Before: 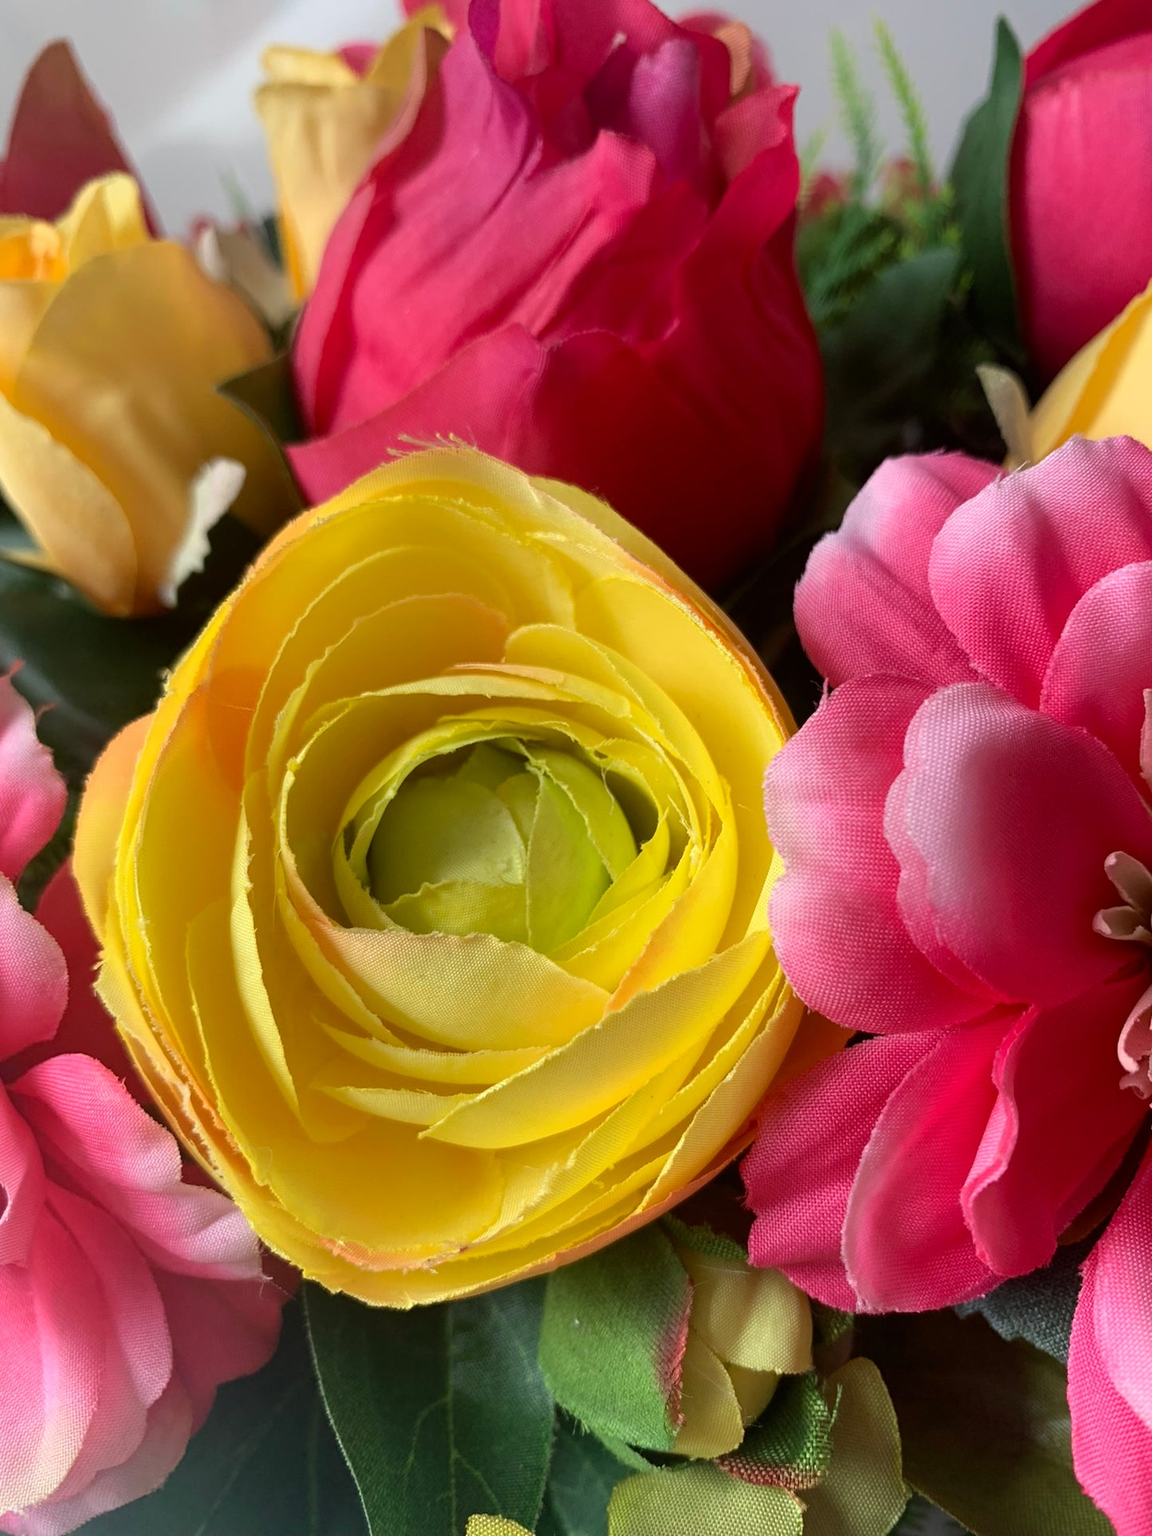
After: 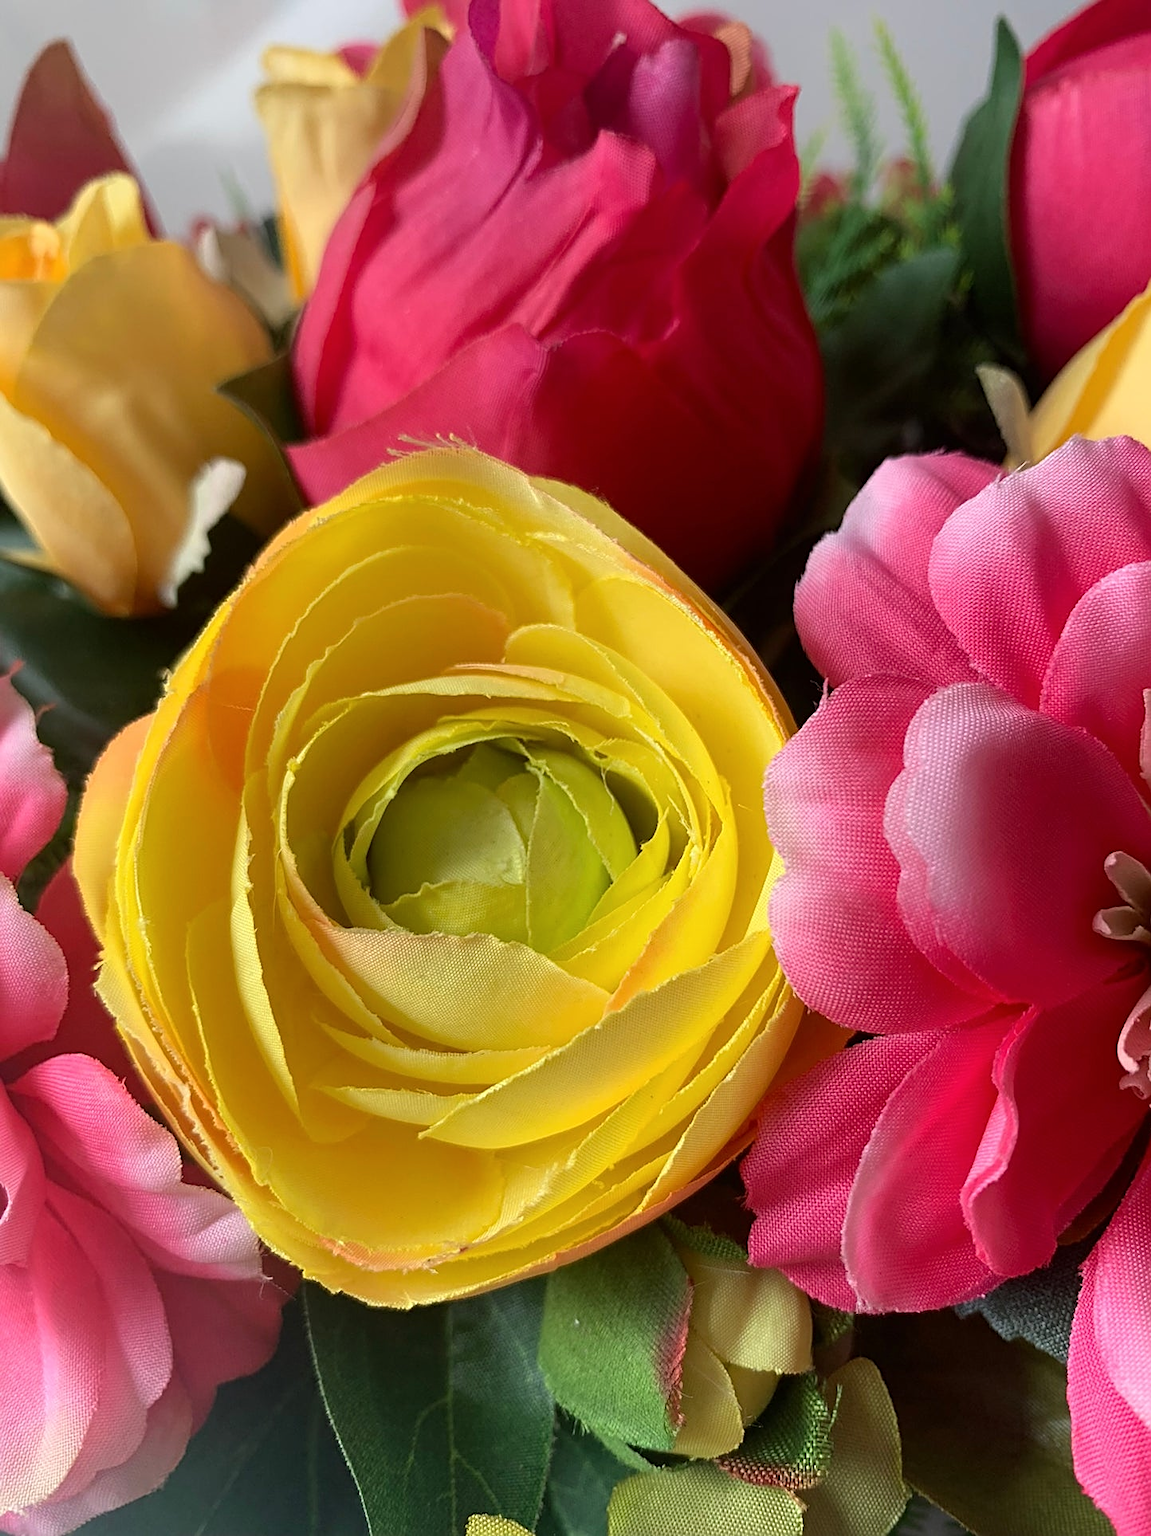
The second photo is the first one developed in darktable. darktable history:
sharpen: on, module defaults
color correction: saturation 0.99
